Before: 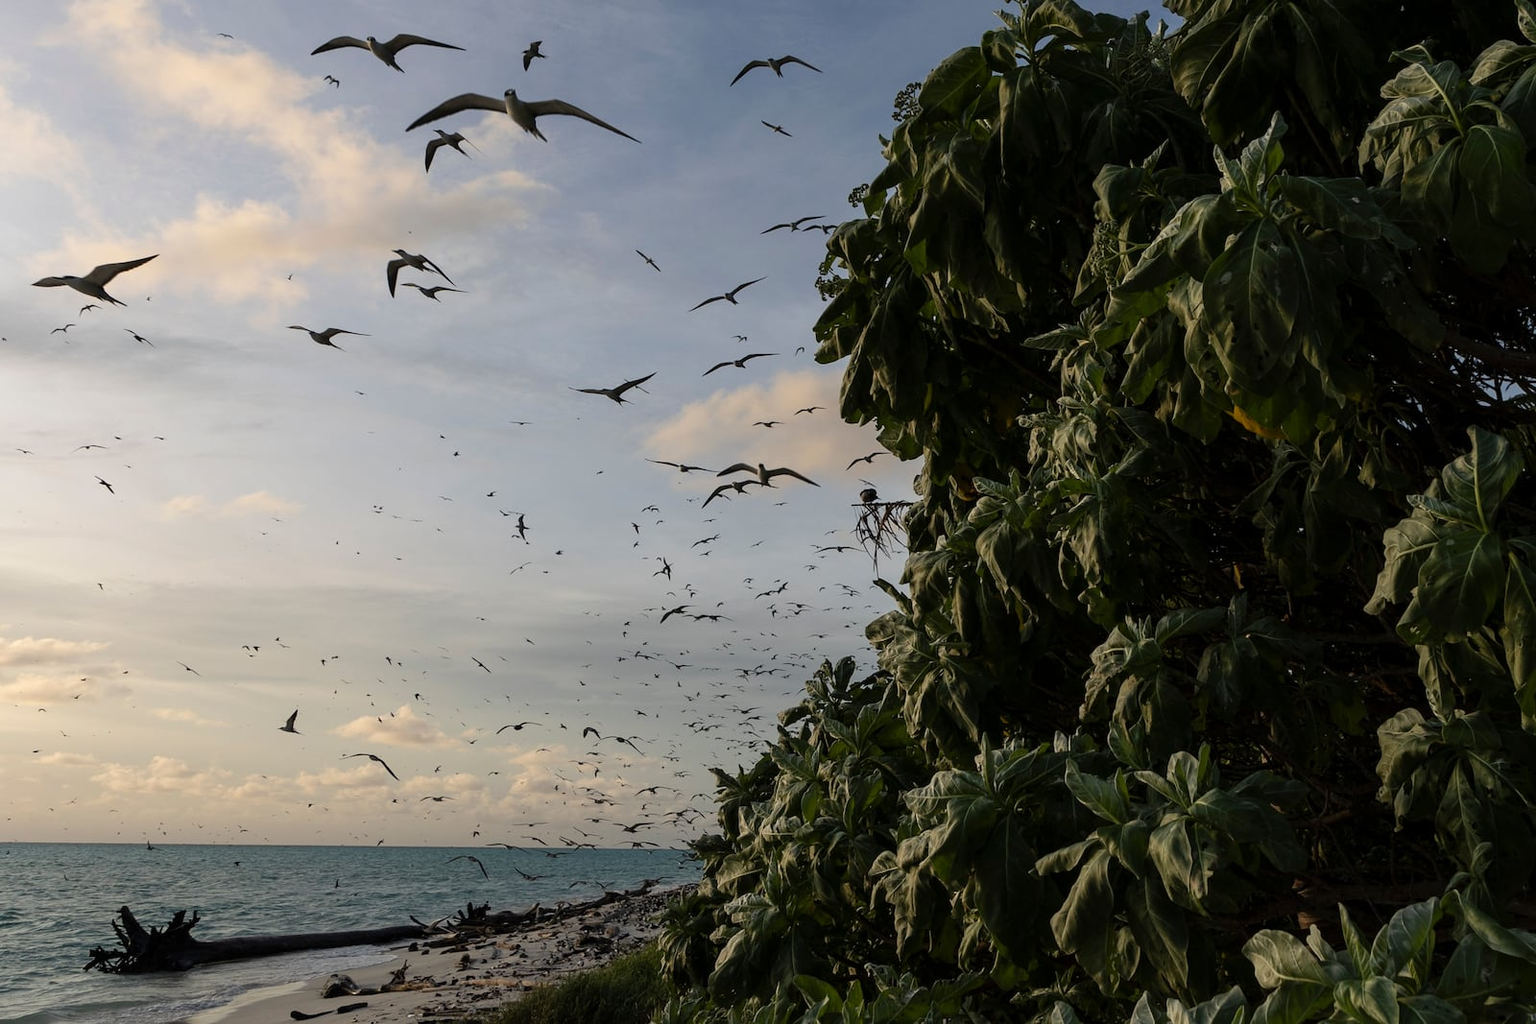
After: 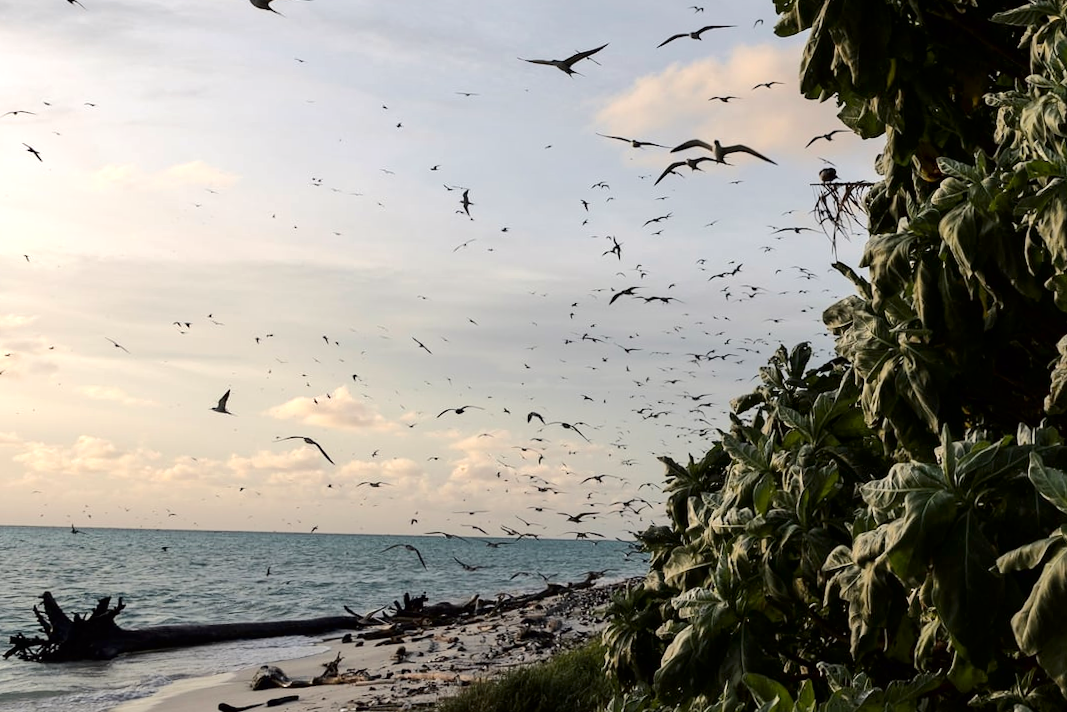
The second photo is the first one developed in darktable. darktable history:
tone curve: curves: ch0 [(0, 0) (0.052, 0.018) (0.236, 0.207) (0.41, 0.417) (0.485, 0.518) (0.54, 0.584) (0.625, 0.666) (0.845, 0.828) (0.994, 0.964)]; ch1 [(0, 0) (0.136, 0.146) (0.317, 0.34) (0.382, 0.408) (0.434, 0.441) (0.472, 0.479) (0.498, 0.501) (0.557, 0.558) (0.616, 0.59) (0.739, 0.7) (1, 1)]; ch2 [(0, 0) (0.352, 0.403) (0.447, 0.466) (0.482, 0.482) (0.528, 0.526) (0.586, 0.577) (0.618, 0.621) (0.785, 0.747) (1, 1)], color space Lab, independent channels, preserve colors none
crop and rotate: angle -0.82°, left 3.85%, top 31.828%, right 27.992%
exposure: black level correction 0, exposure 0.7 EV, compensate exposure bias true, compensate highlight preservation false
